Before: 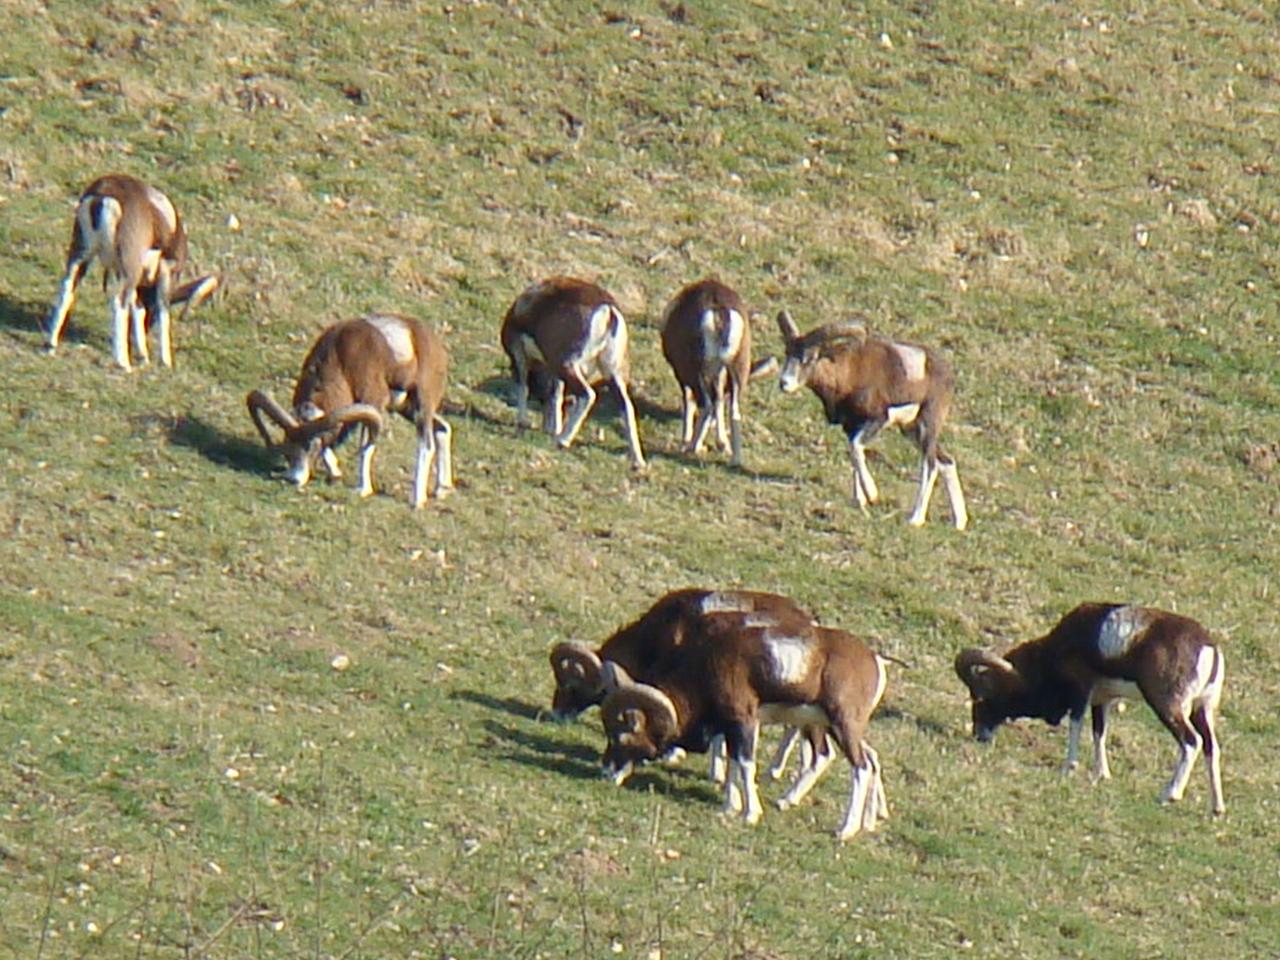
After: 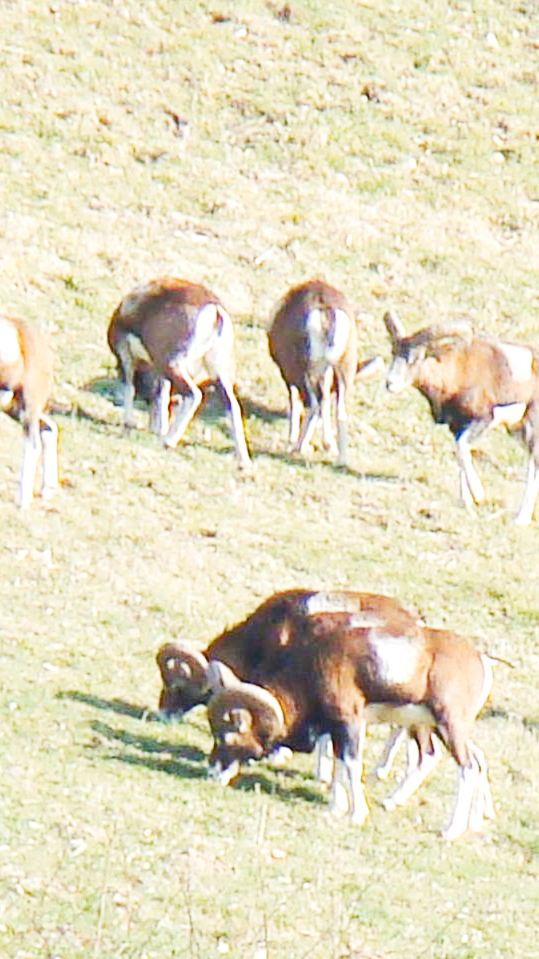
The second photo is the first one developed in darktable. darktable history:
exposure: black level correction -0.005, exposure 0.625 EV, compensate highlight preservation false
tone curve: curves: ch0 [(0, 0) (0.084, 0.074) (0.2, 0.297) (0.363, 0.591) (0.495, 0.765) (0.68, 0.901) (0.851, 0.967) (1, 1)], preserve colors none
crop: left 30.845%, right 27.013%
